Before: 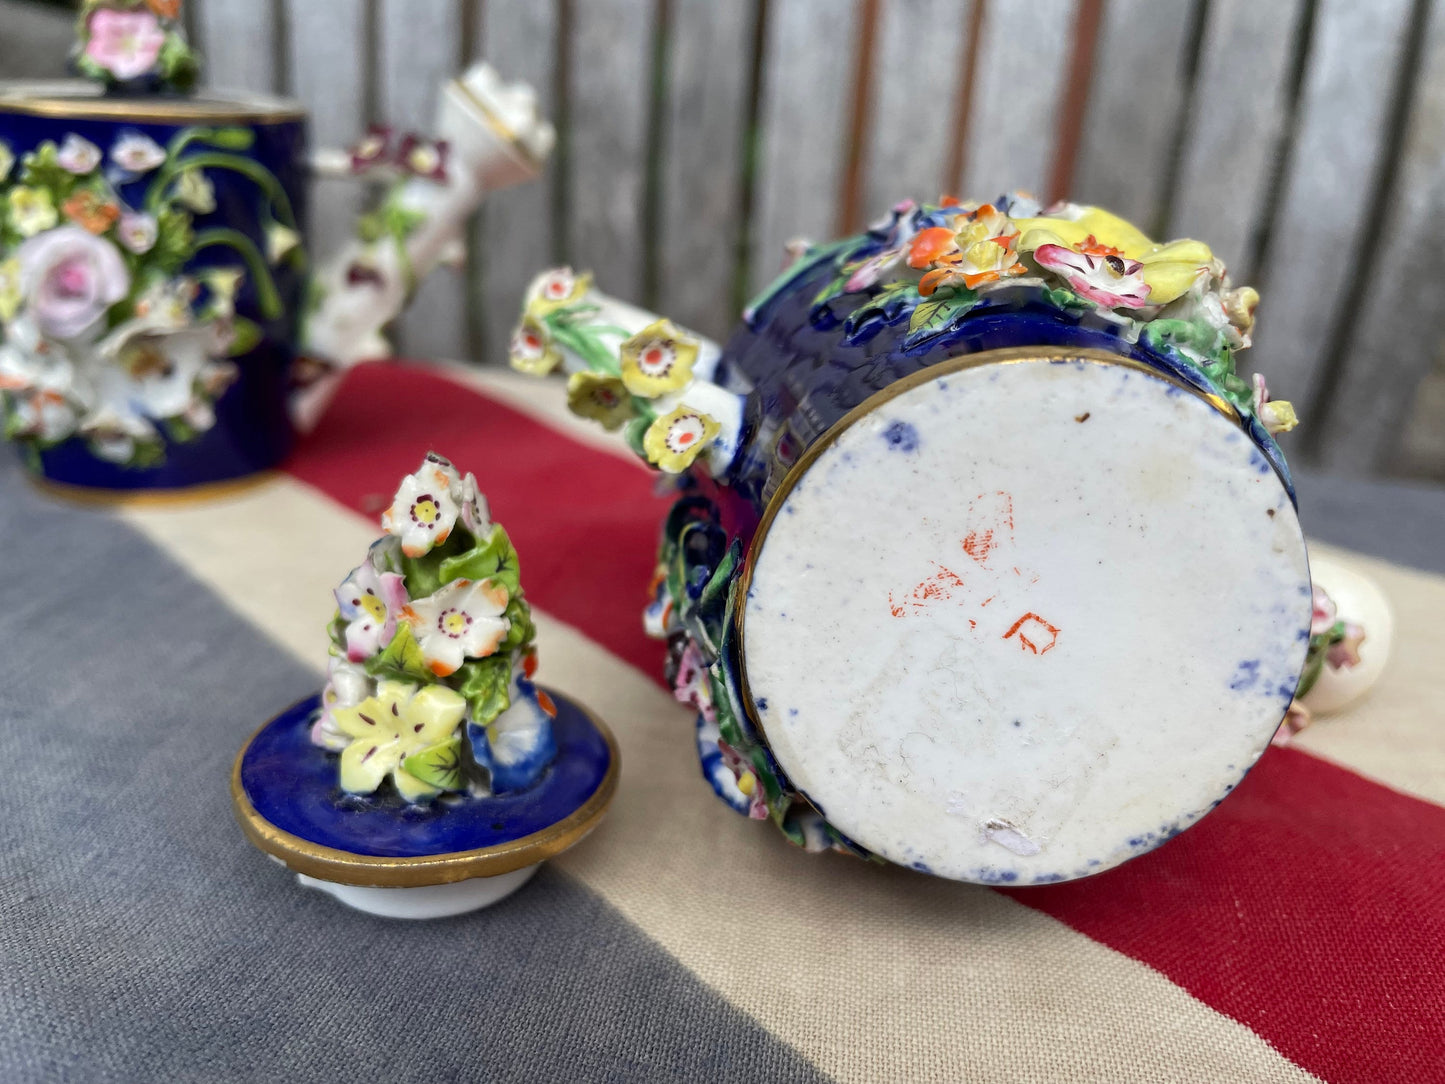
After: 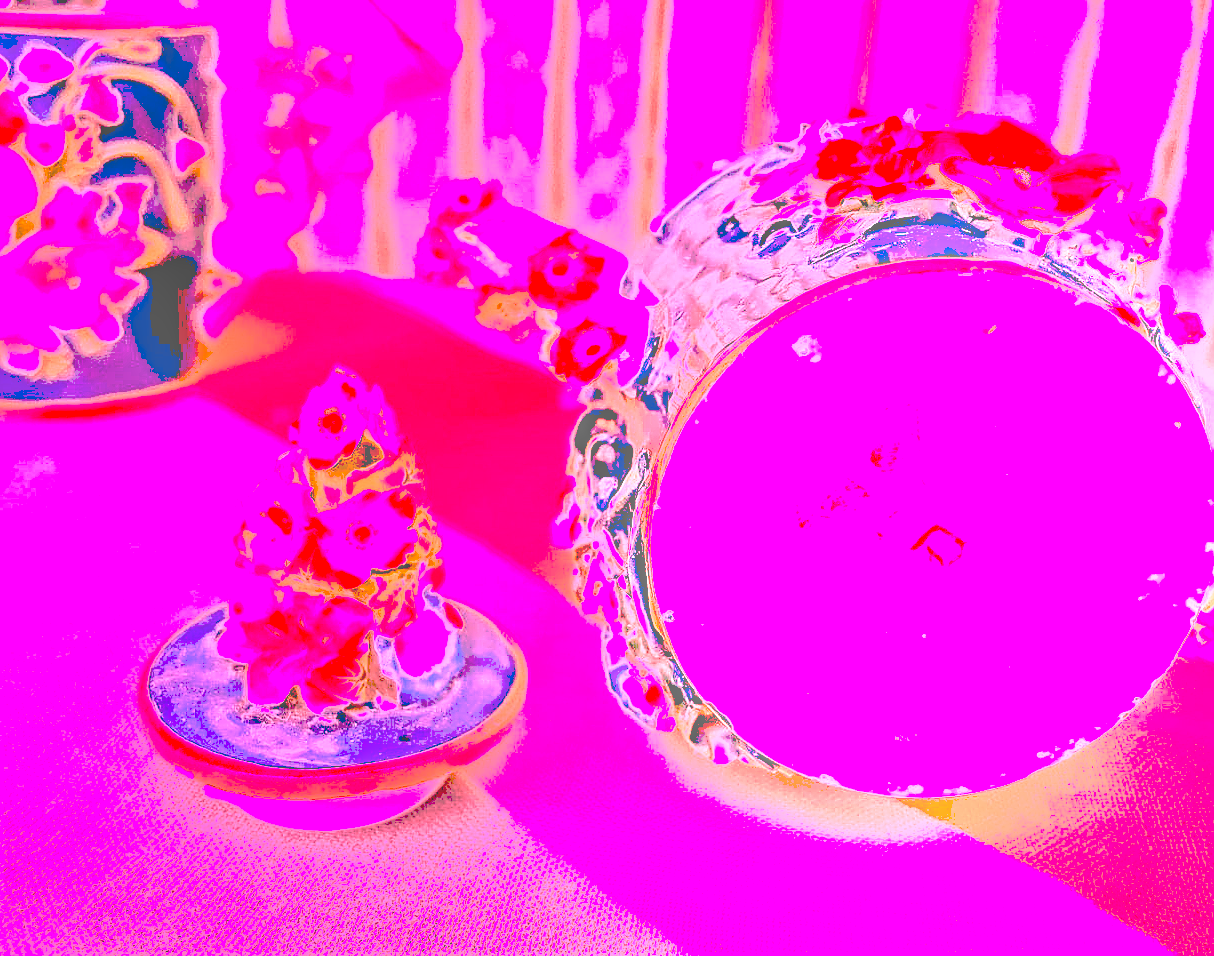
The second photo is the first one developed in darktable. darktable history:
contrast equalizer: y [[0.5 ×6], [0.5 ×6], [0.5, 0.5, 0.501, 0.545, 0.707, 0.863], [0 ×6], [0 ×6]]
exposure: black level correction 0.025, exposure 0.182 EV, compensate highlight preservation false
white balance: red 4.26, blue 1.802
sharpen: radius 1.4, amount 1.25, threshold 0.7
tone curve: curves: ch0 [(0, 0) (0.003, 0.264) (0.011, 0.264) (0.025, 0.265) (0.044, 0.269) (0.069, 0.273) (0.1, 0.28) (0.136, 0.292) (0.177, 0.309) (0.224, 0.336) (0.277, 0.371) (0.335, 0.412) (0.399, 0.469) (0.468, 0.533) (0.543, 0.595) (0.623, 0.66) (0.709, 0.73) (0.801, 0.8) (0.898, 0.854) (1, 1)], preserve colors none
crop: left 6.446%, top 8.188%, right 9.538%, bottom 3.548%
local contrast: detail 110%
